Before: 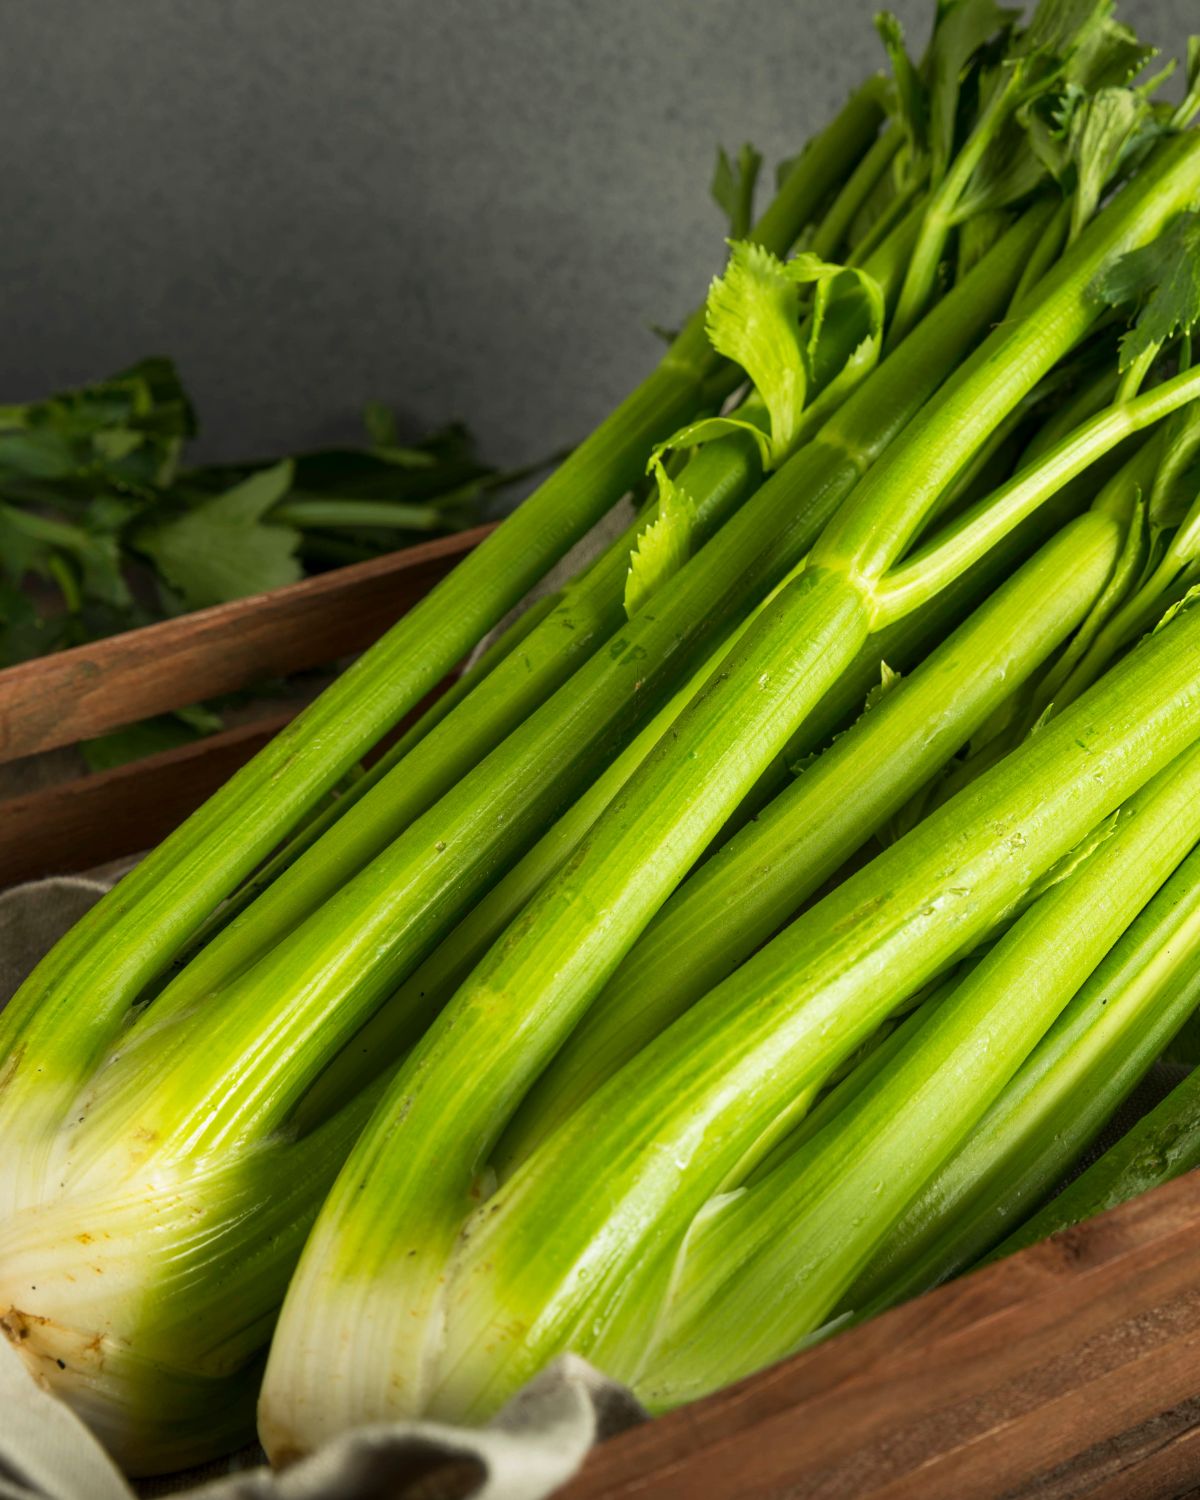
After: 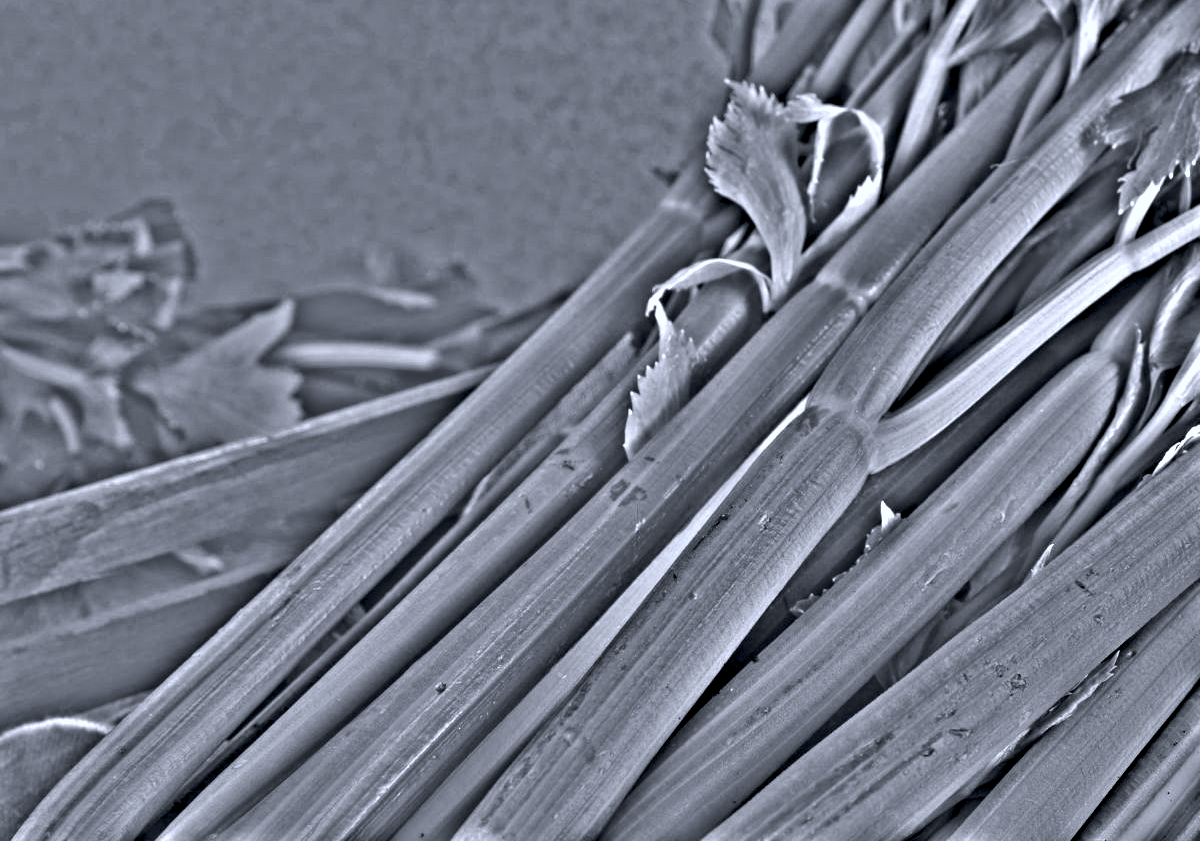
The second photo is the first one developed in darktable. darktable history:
crop and rotate: top 10.605%, bottom 33.274%
highpass: sharpness 49.79%, contrast boost 49.79%
color balance rgb: shadows lift › hue 87.51°, highlights gain › chroma 1.62%, highlights gain › hue 55.1°, global offset › chroma 0.06%, global offset › hue 253.66°, linear chroma grading › global chroma 0.5%
color correction: highlights a* -2.24, highlights b* -18.1
